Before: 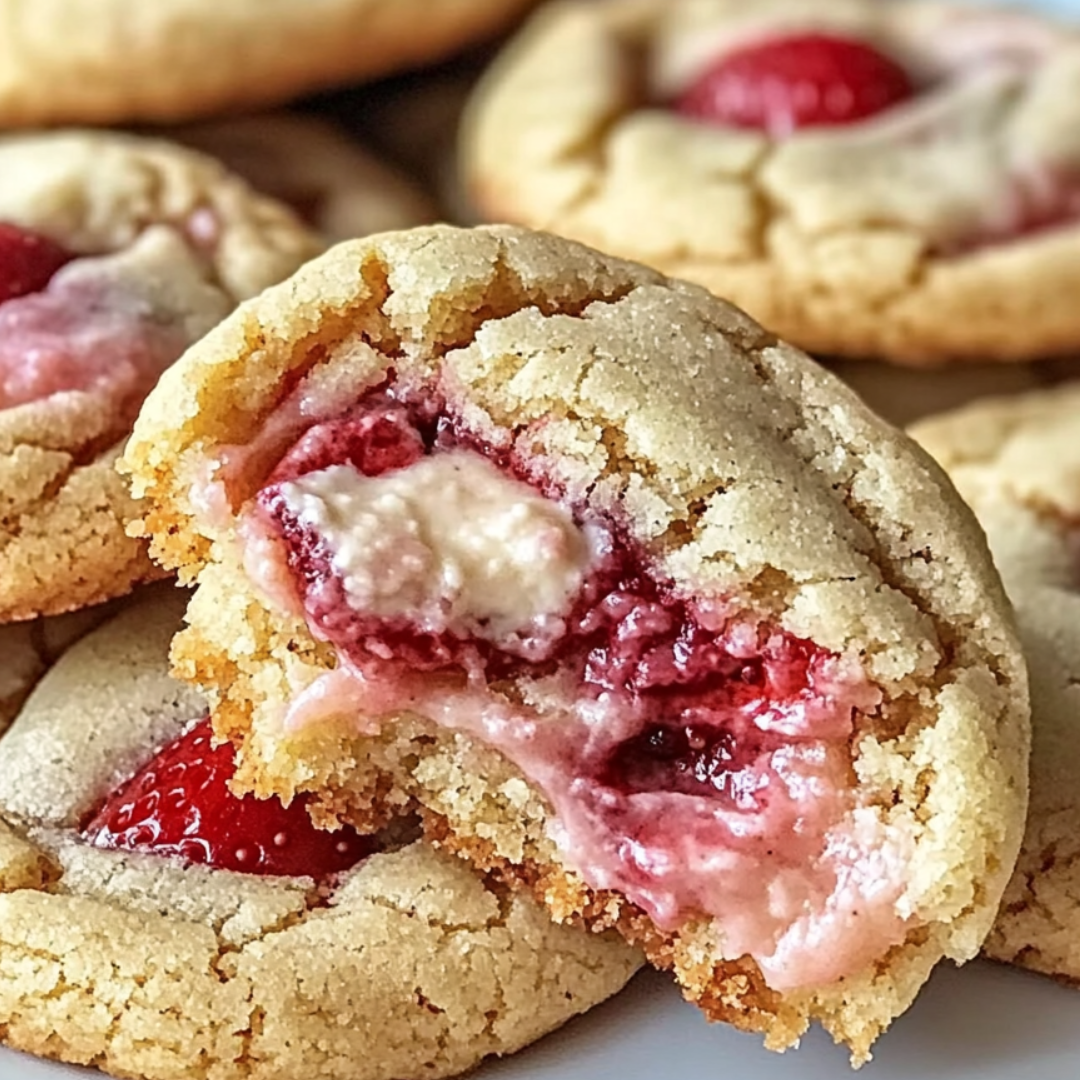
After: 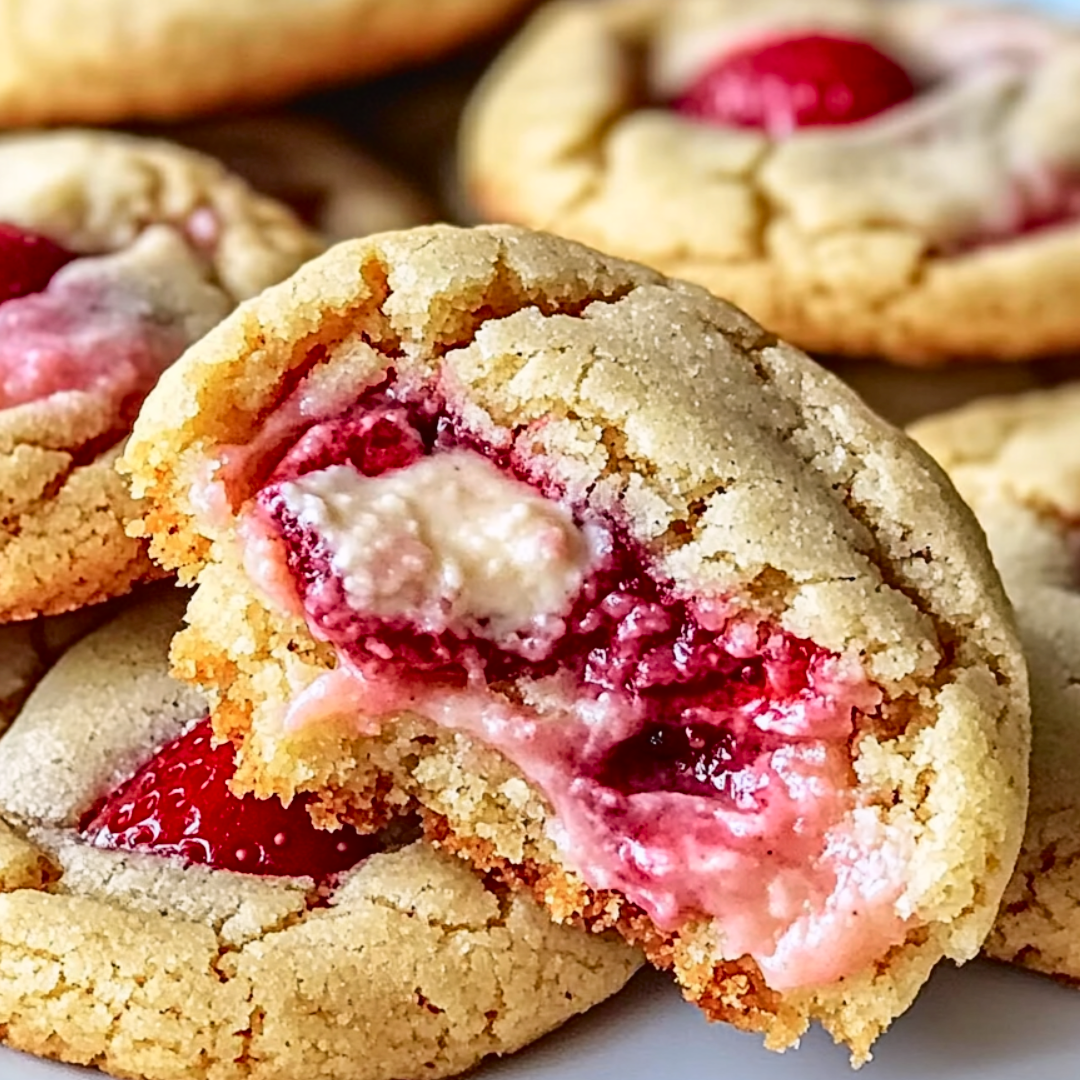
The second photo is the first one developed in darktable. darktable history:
white balance: red 1.009, blue 1.027
tone curve: curves: ch0 [(0, 0.023) (0.132, 0.075) (0.241, 0.178) (0.487, 0.491) (0.782, 0.8) (1, 0.989)]; ch1 [(0, 0) (0.396, 0.369) (0.467, 0.454) (0.498, 0.5) (0.518, 0.517) (0.57, 0.586) (0.619, 0.663) (0.692, 0.744) (1, 1)]; ch2 [(0, 0) (0.427, 0.416) (0.483, 0.481) (0.503, 0.503) (0.526, 0.527) (0.563, 0.573) (0.632, 0.667) (0.705, 0.737) (0.985, 0.966)], color space Lab, independent channels
